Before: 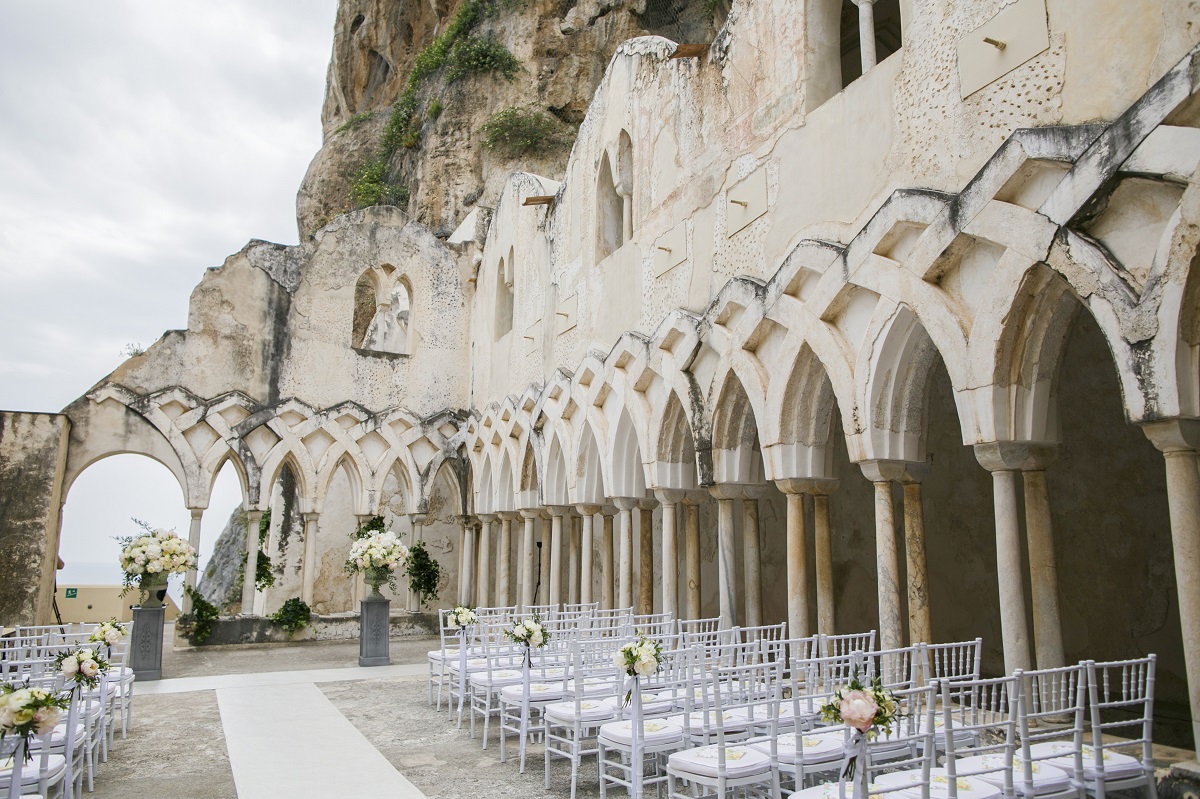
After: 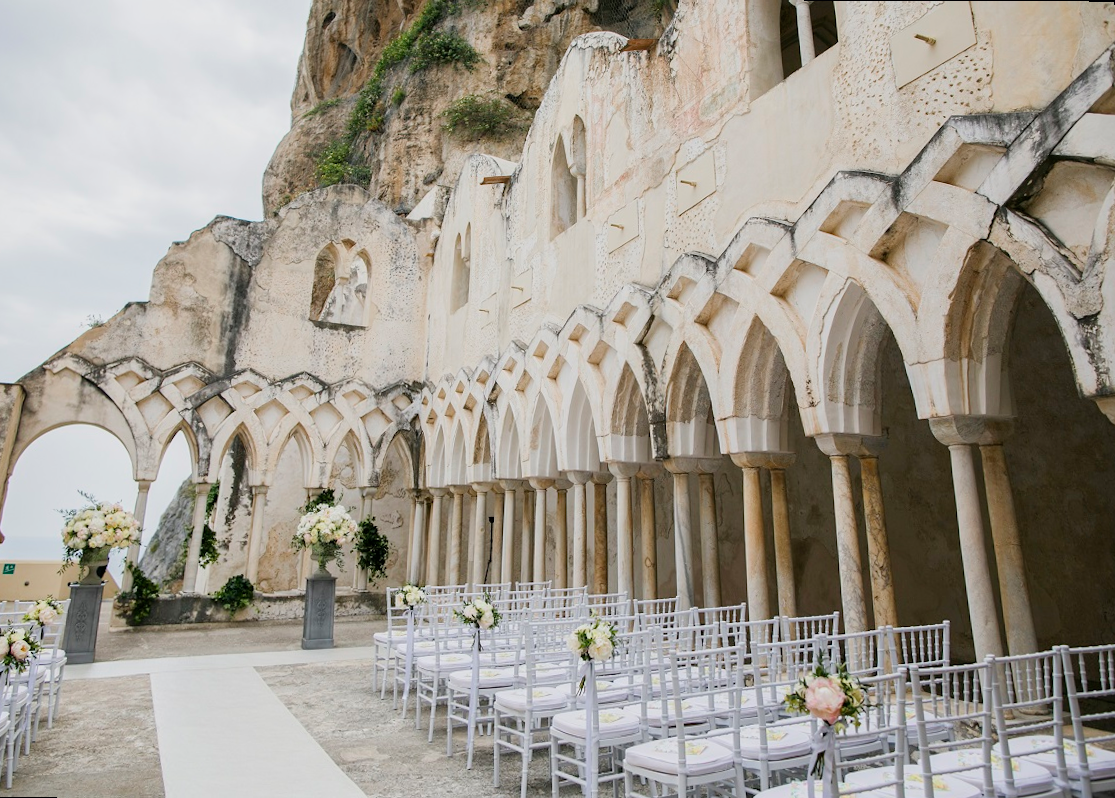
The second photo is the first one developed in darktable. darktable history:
filmic rgb: black relative exposure -11.35 EV, white relative exposure 3.22 EV, hardness 6.76, color science v6 (2022)
rotate and perspective: rotation 0.215°, lens shift (vertical) -0.139, crop left 0.069, crop right 0.939, crop top 0.002, crop bottom 0.996
